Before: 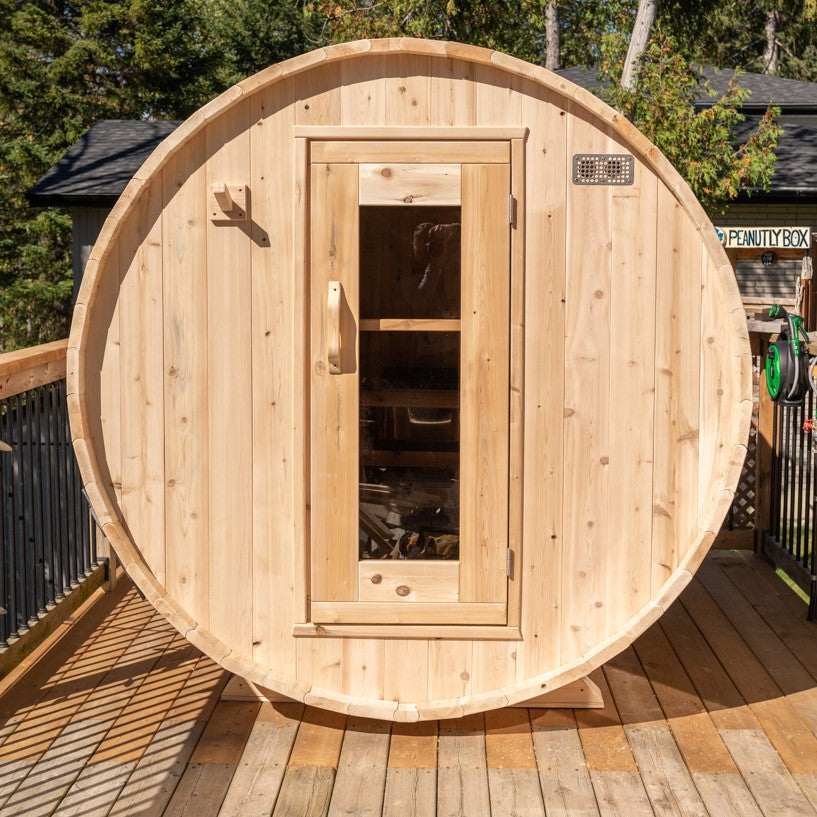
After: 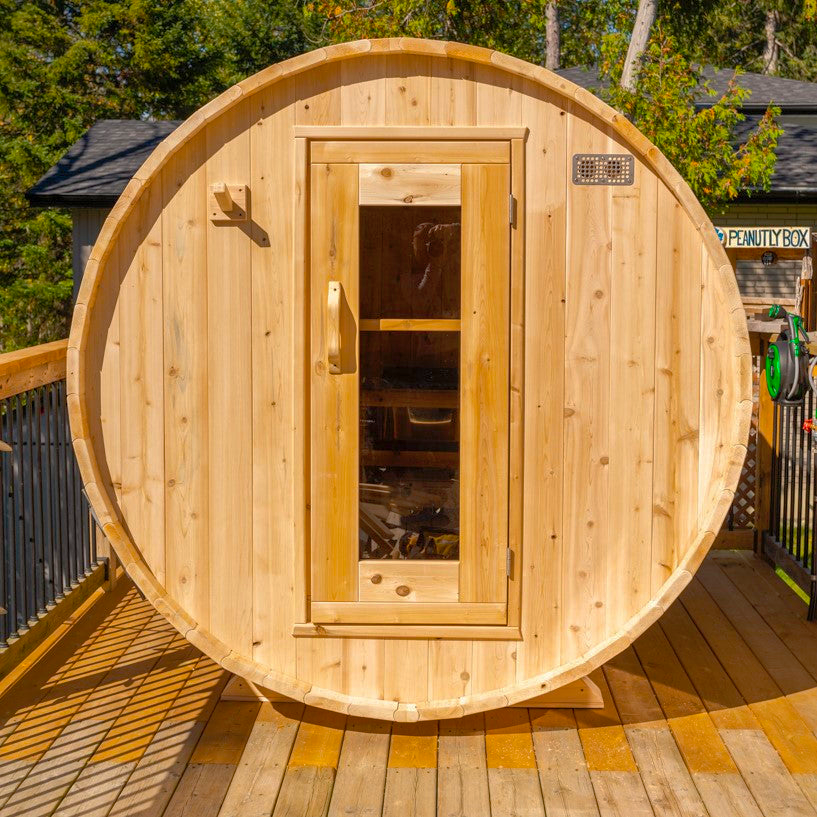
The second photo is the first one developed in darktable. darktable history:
shadows and highlights: on, module defaults
color balance rgb: linear chroma grading › global chroma 15%, perceptual saturation grading › global saturation 30%
